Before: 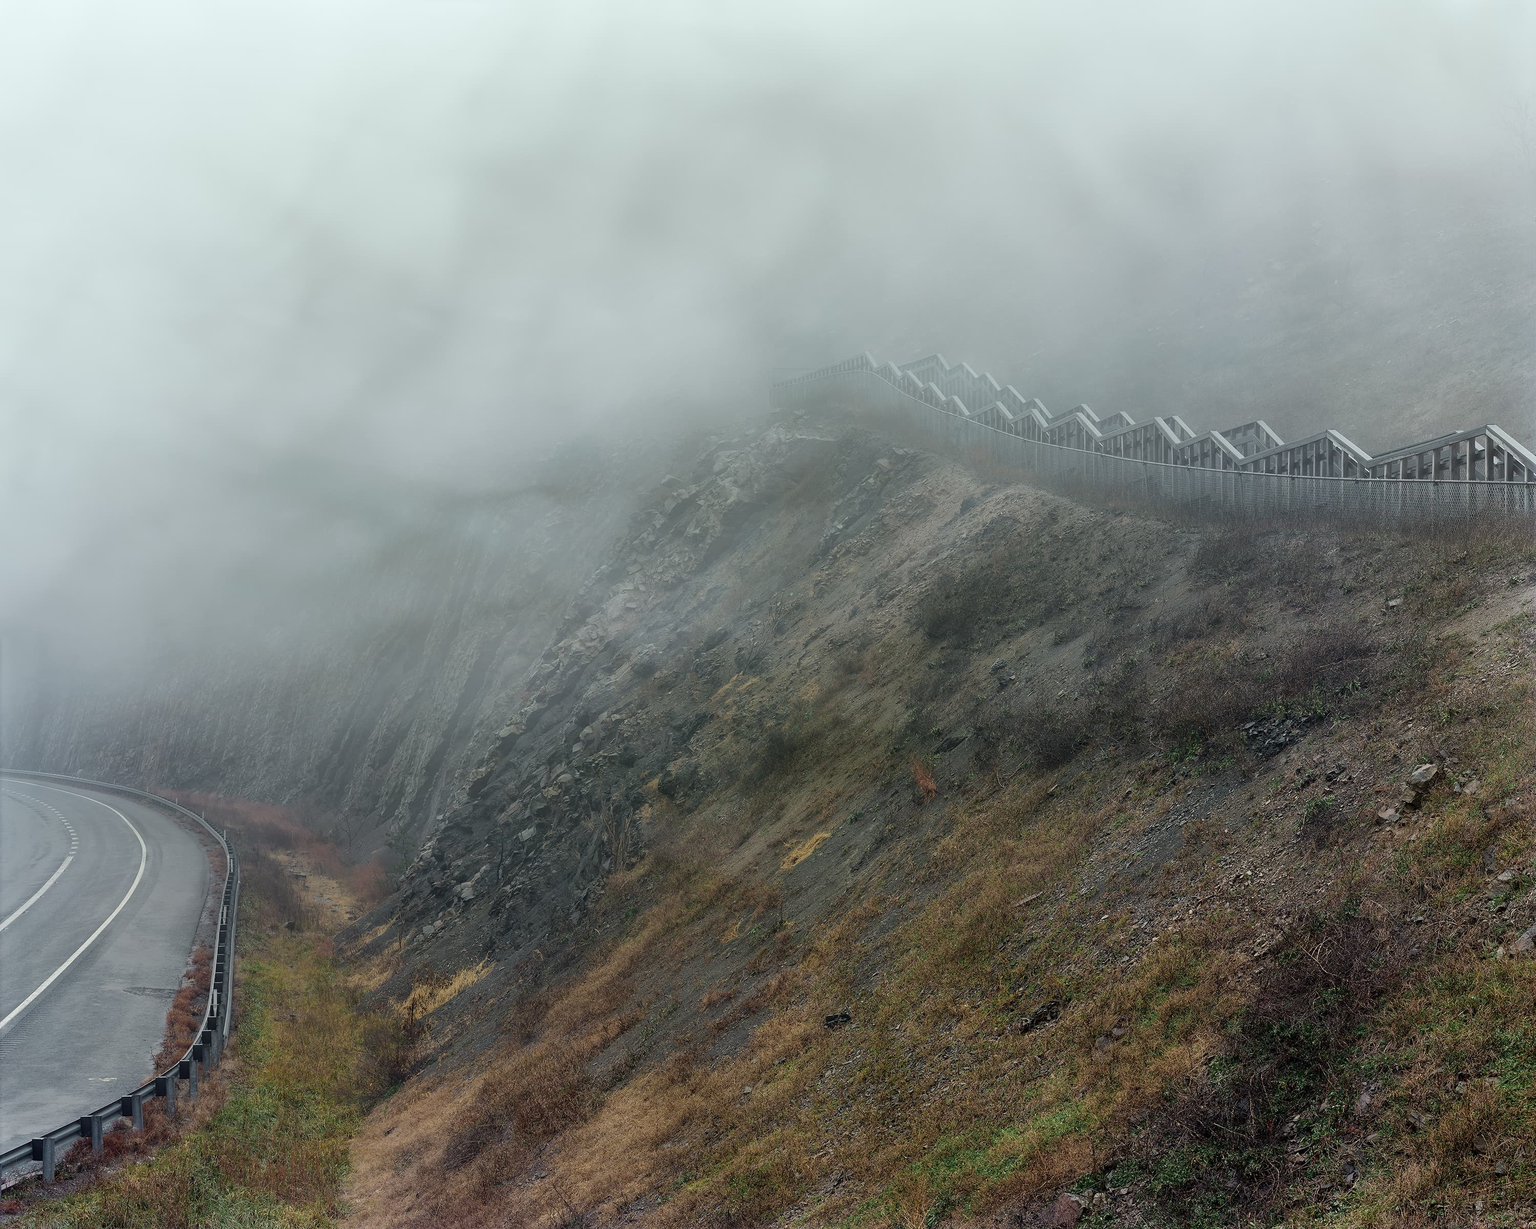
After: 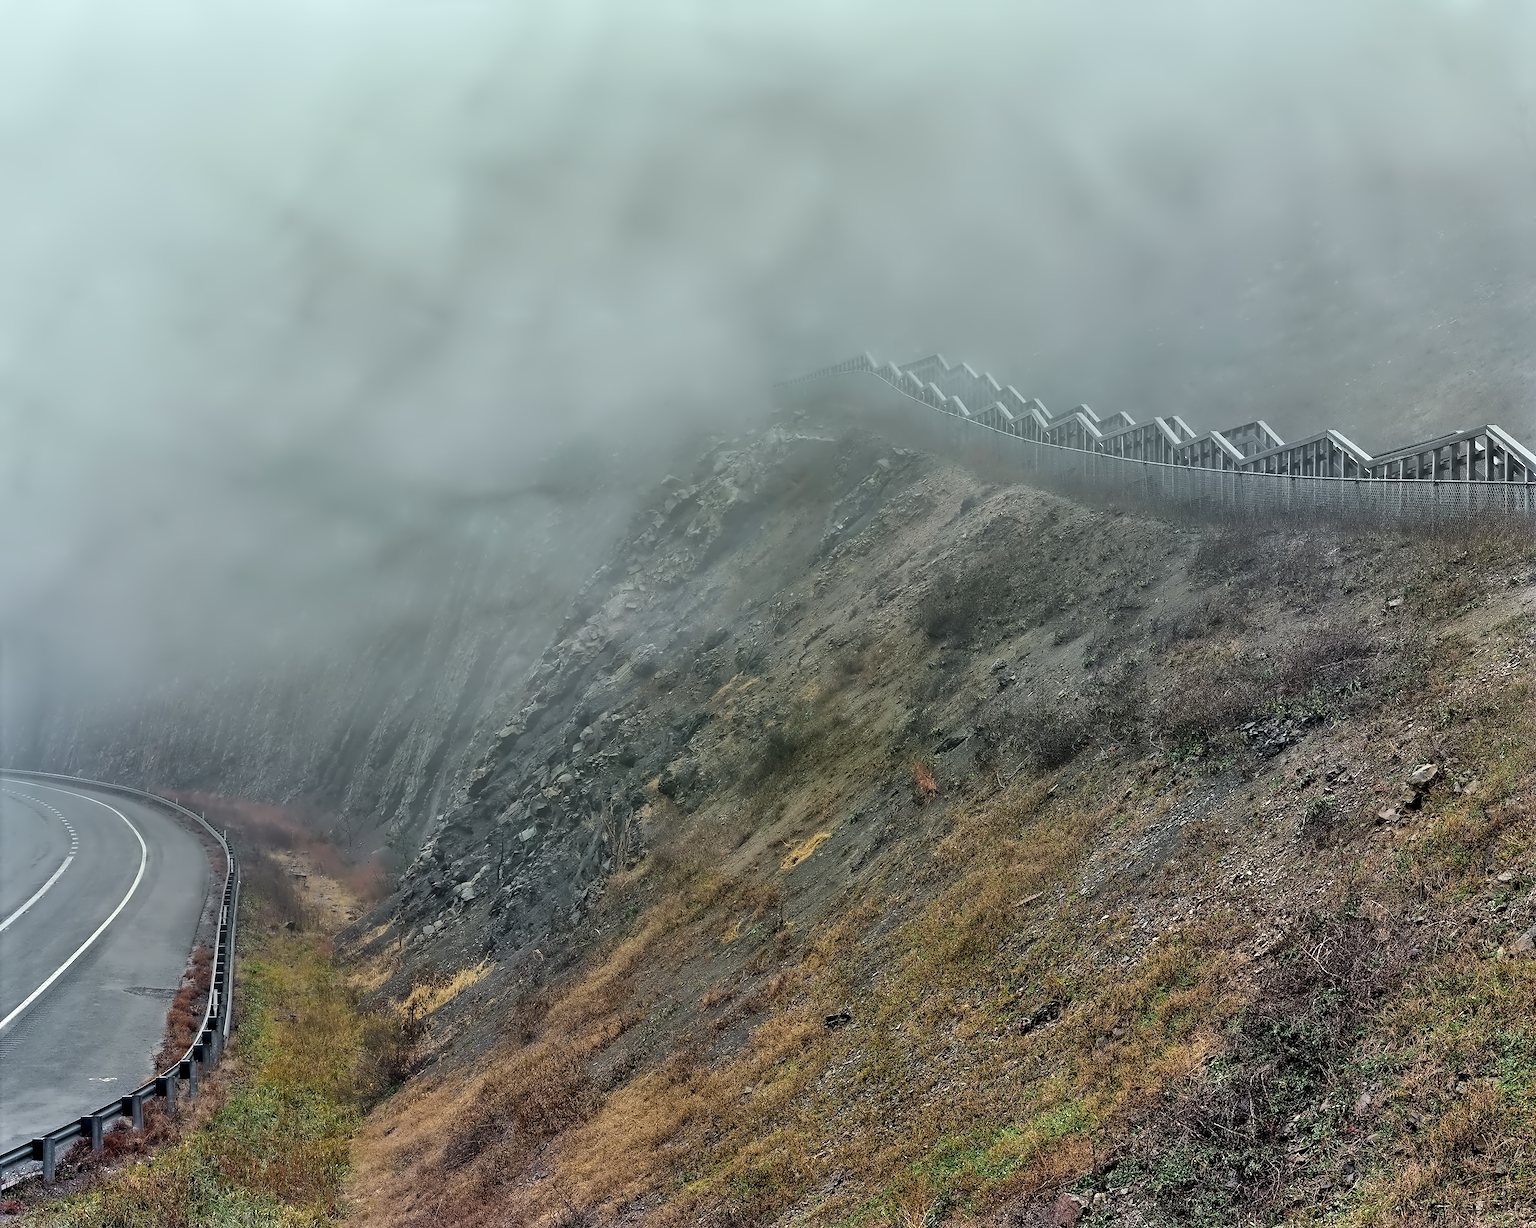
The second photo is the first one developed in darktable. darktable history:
color balance rgb: perceptual saturation grading › global saturation 20%, global vibrance 20%
contrast equalizer: octaves 7, y [[0.5, 0.542, 0.583, 0.625, 0.667, 0.708], [0.5 ×6], [0.5 ×6], [0, 0.033, 0.067, 0.1, 0.133, 0.167], [0, 0.05, 0.1, 0.15, 0.2, 0.25]]
shadows and highlights: shadows 60, soften with gaussian
